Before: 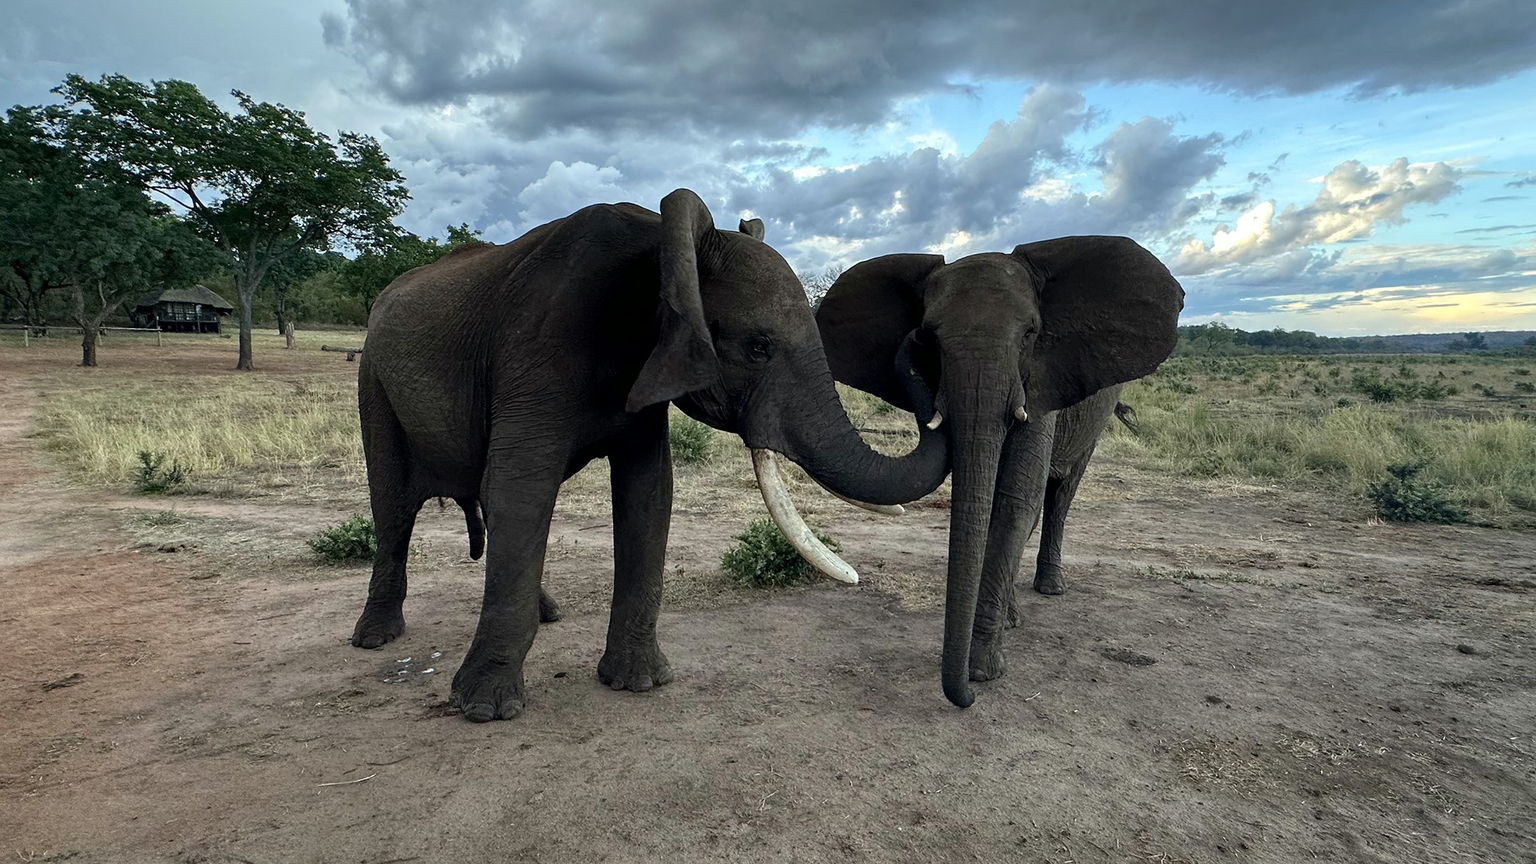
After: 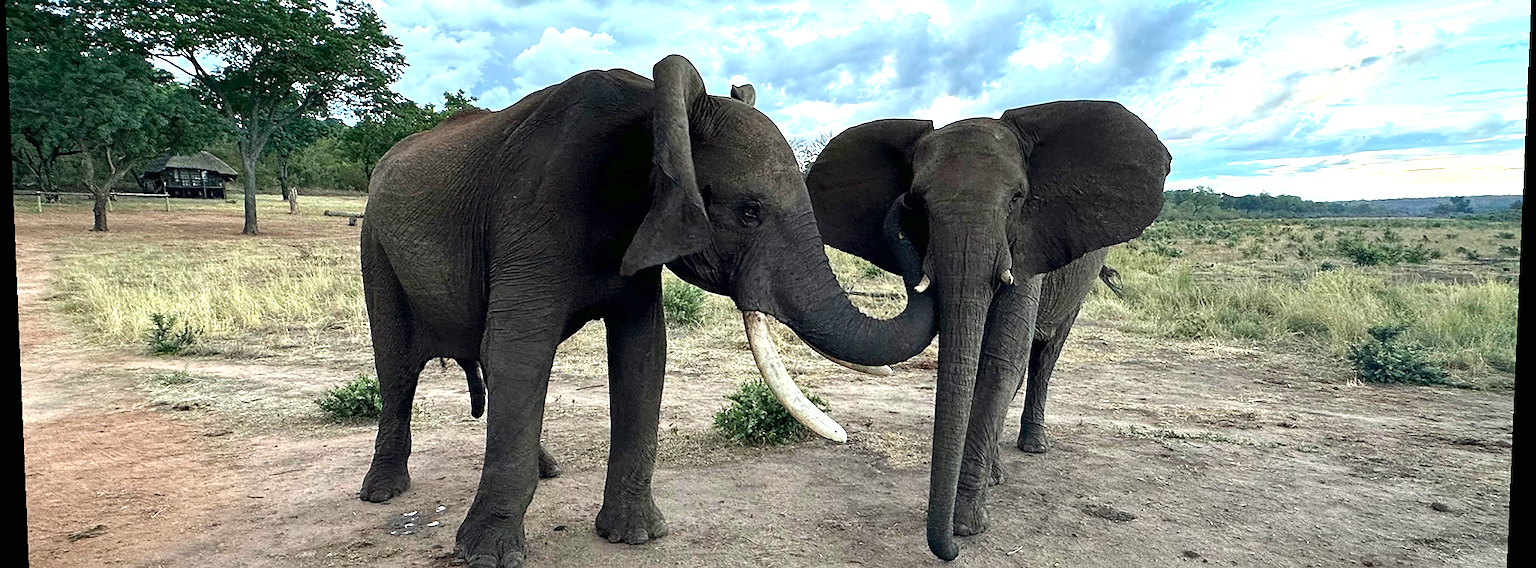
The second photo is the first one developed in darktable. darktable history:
crop: top 16.727%, bottom 16.727%
exposure: black level correction 0, exposure 1 EV, compensate highlight preservation false
sharpen: radius 1.559, amount 0.373, threshold 1.271
rotate and perspective: lens shift (vertical) 0.048, lens shift (horizontal) -0.024, automatic cropping off
